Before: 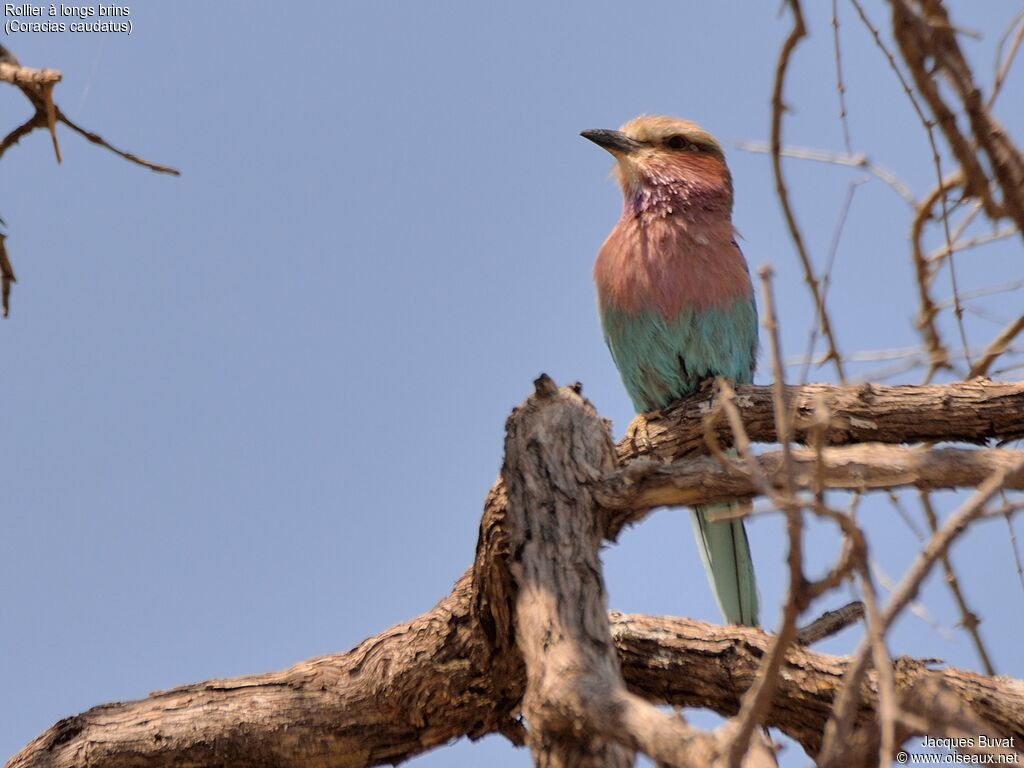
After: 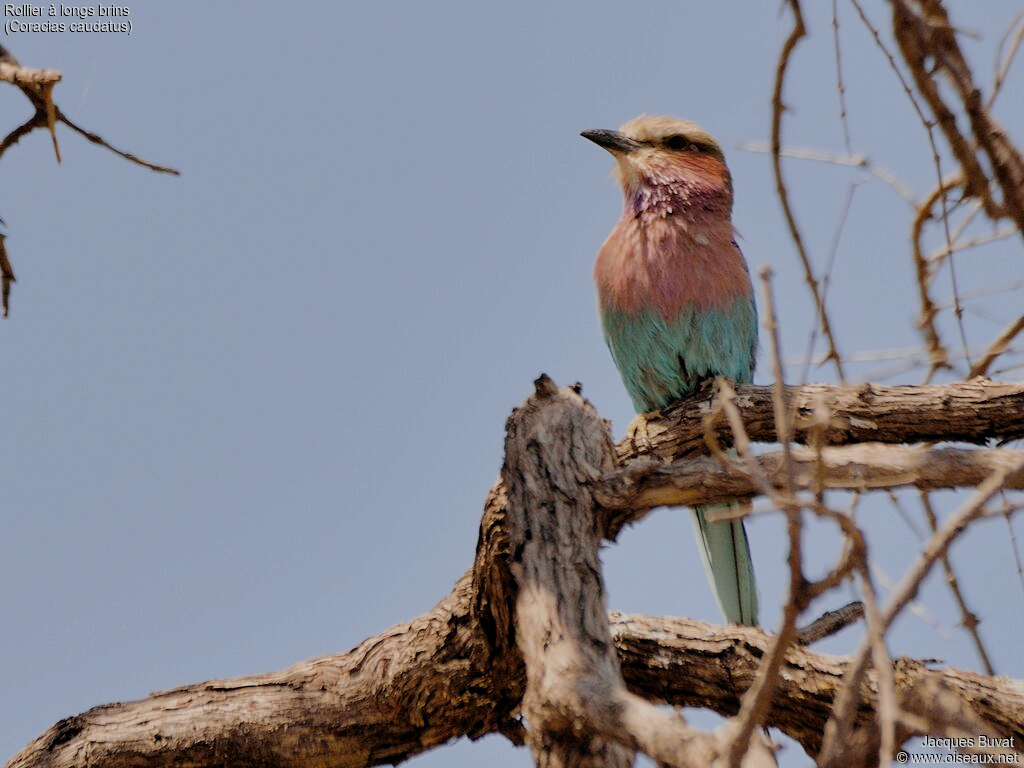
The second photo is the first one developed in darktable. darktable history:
filmic rgb: black relative exposure -7.65 EV, white relative exposure 4.56 EV, threshold 3.06 EV, hardness 3.61, add noise in highlights 0.001, preserve chrominance no, color science v3 (2019), use custom middle-gray values true, contrast in highlights soft, enable highlight reconstruction true
